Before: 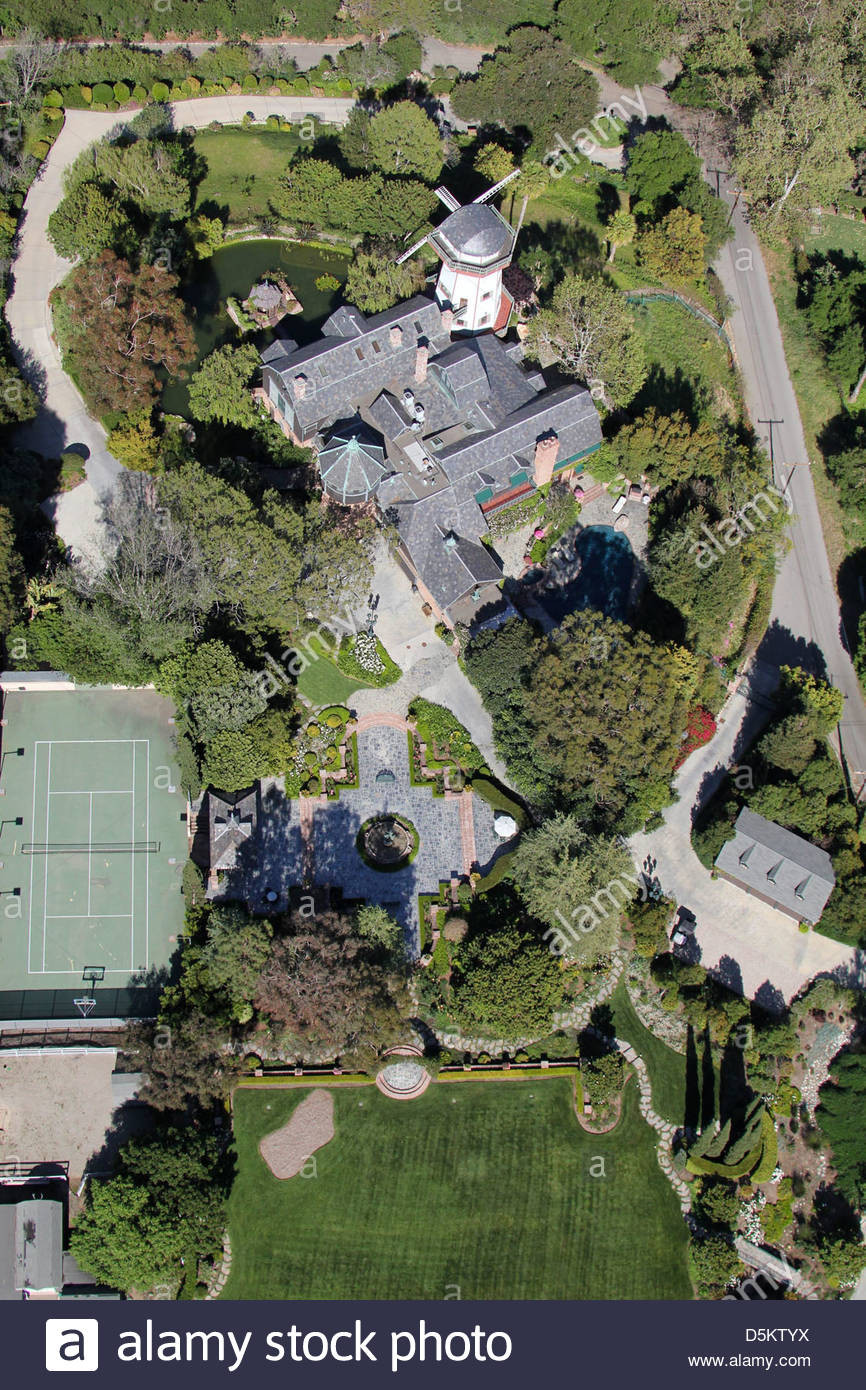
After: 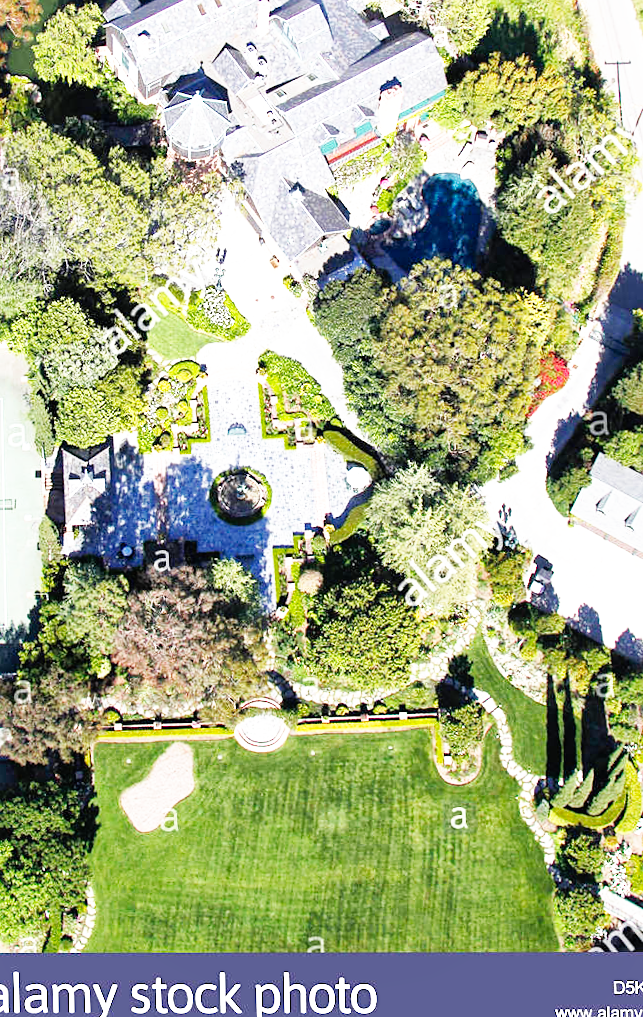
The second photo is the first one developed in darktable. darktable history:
shadows and highlights: on, module defaults
base curve: curves: ch0 [(0, 0) (0.007, 0.004) (0.027, 0.03) (0.046, 0.07) (0.207, 0.54) (0.442, 0.872) (0.673, 0.972) (1, 1)], preserve colors none
rotate and perspective: rotation -1.32°, lens shift (horizontal) -0.031, crop left 0.015, crop right 0.985, crop top 0.047, crop bottom 0.982
crop: left 16.871%, top 22.857%, right 9.116%
sharpen: amount 0.2
white balance: emerald 1
exposure: exposure 0.943 EV, compensate highlight preservation false
